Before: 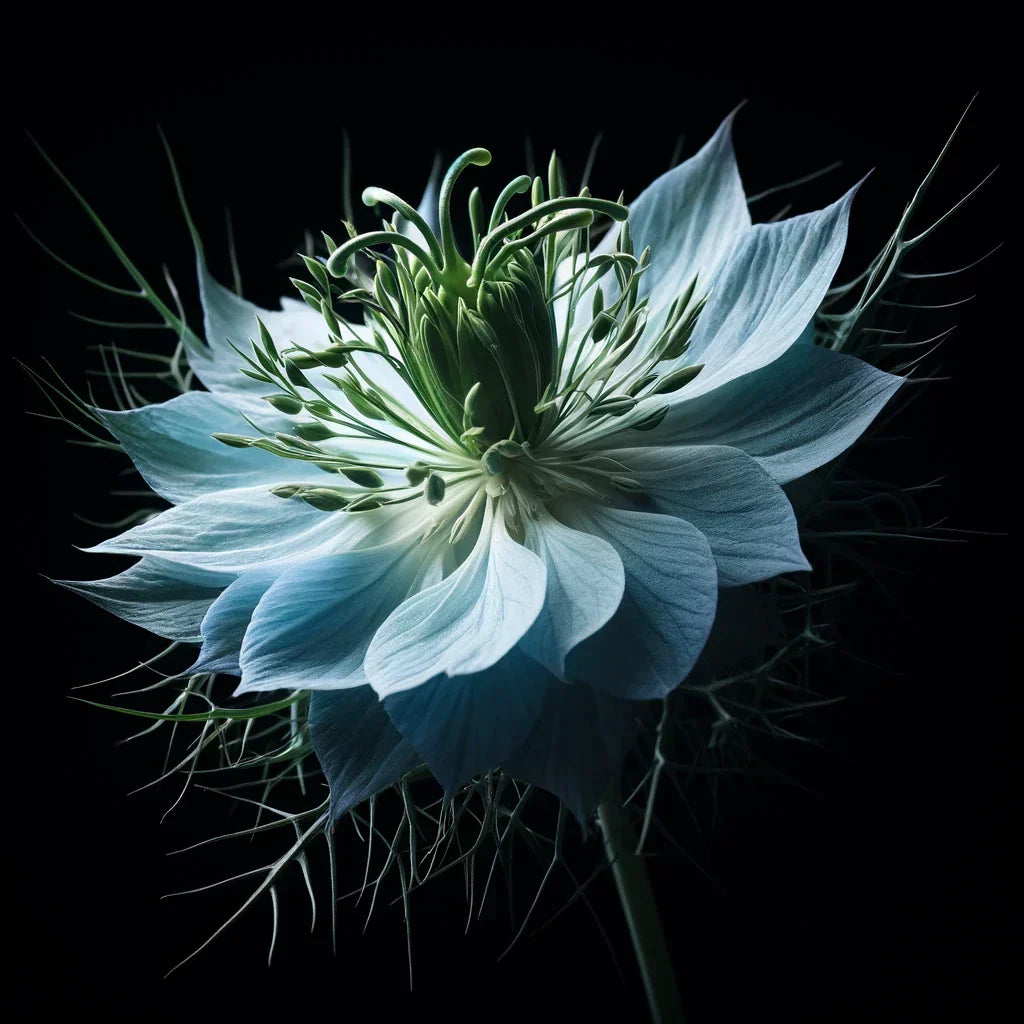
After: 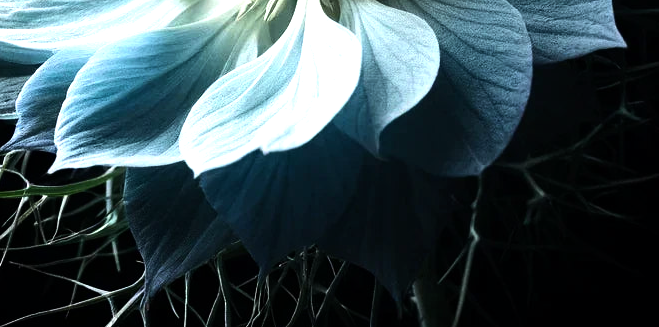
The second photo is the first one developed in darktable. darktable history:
crop: left 18.091%, top 51.13%, right 17.525%, bottom 16.85%
color balance: on, module defaults
tone equalizer: -8 EV -1.08 EV, -7 EV -1.01 EV, -6 EV -0.867 EV, -5 EV -0.578 EV, -3 EV 0.578 EV, -2 EV 0.867 EV, -1 EV 1.01 EV, +0 EV 1.08 EV, edges refinement/feathering 500, mask exposure compensation -1.57 EV, preserve details no
